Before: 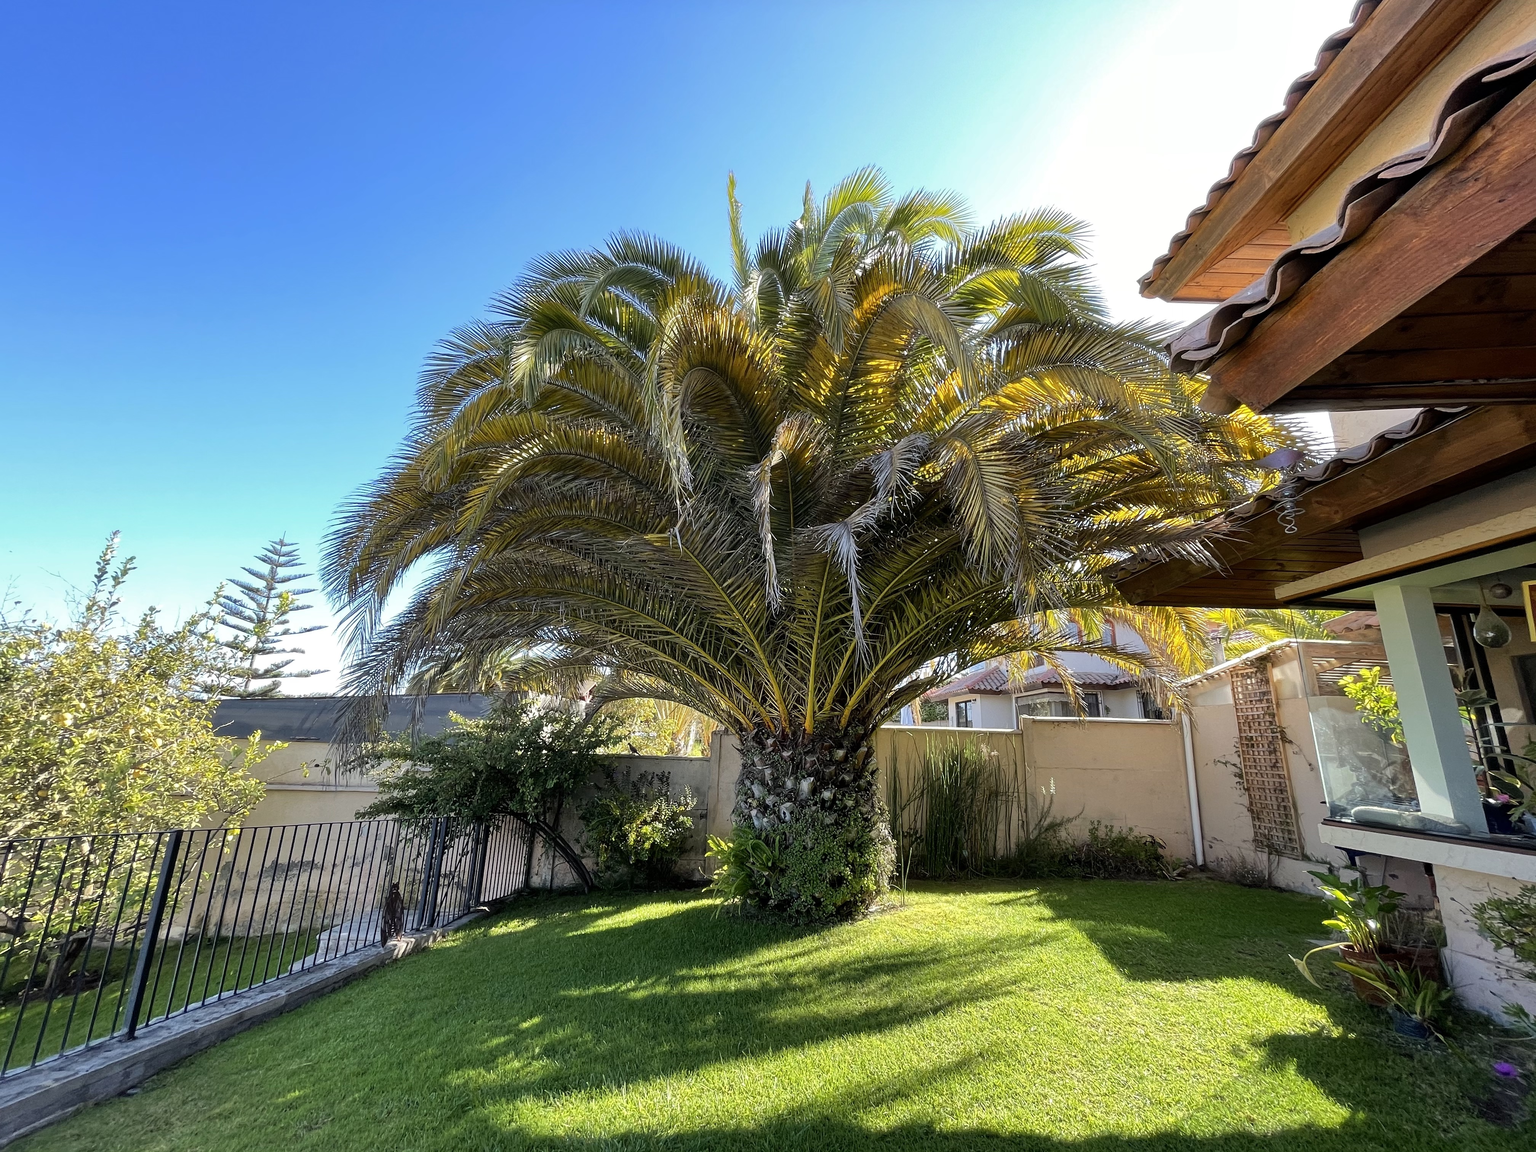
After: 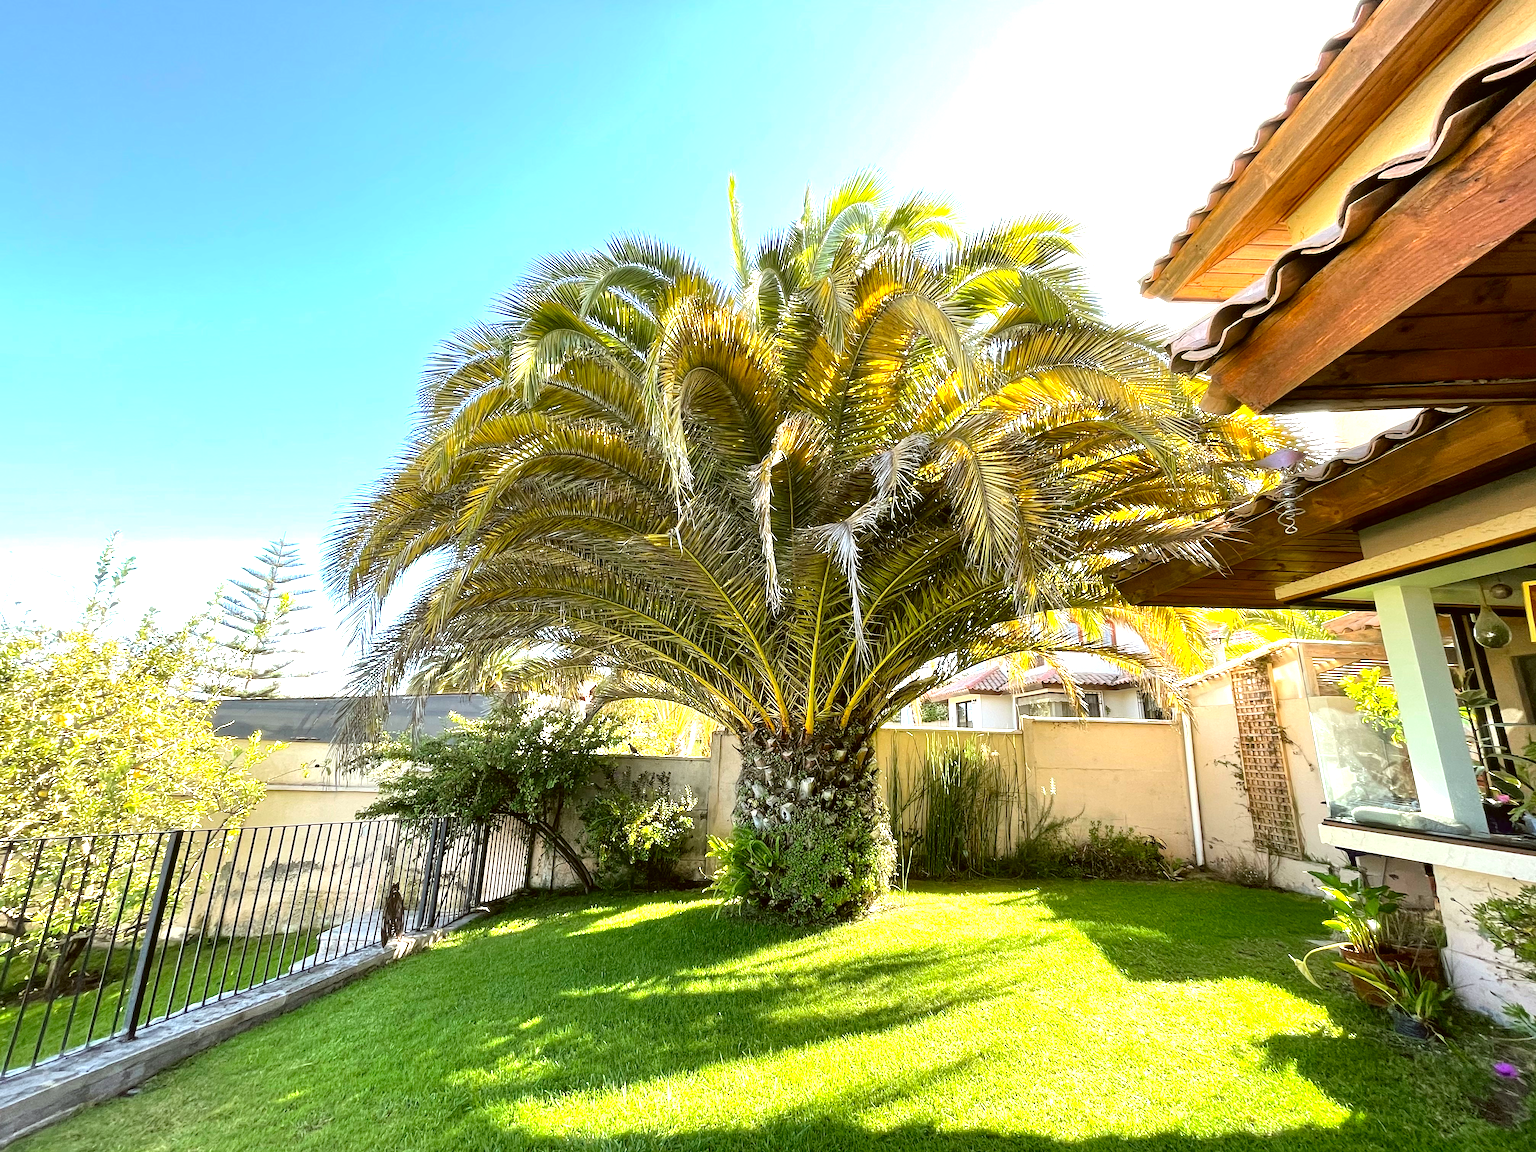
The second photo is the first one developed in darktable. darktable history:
color correction: highlights a* -1.41, highlights b* 10.04, shadows a* 0.309, shadows b* 19.26
exposure: black level correction 0, exposure 1.37 EV, compensate highlight preservation false
